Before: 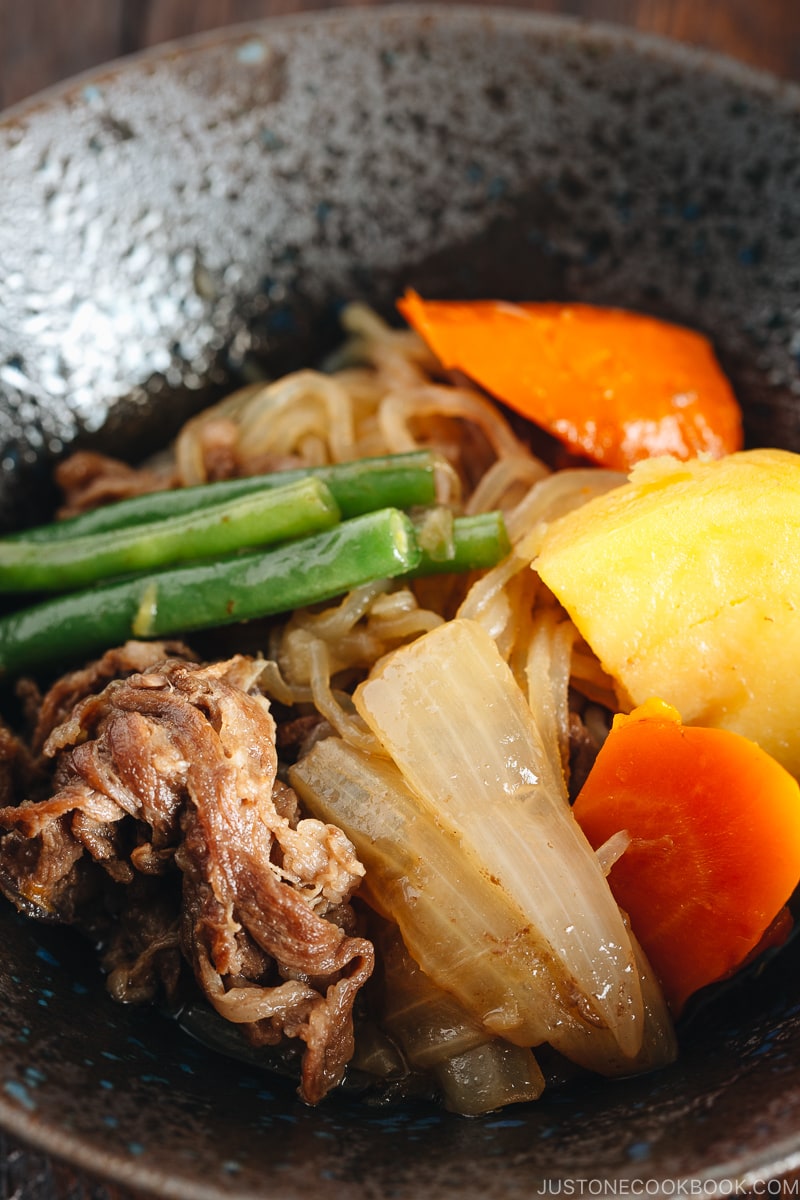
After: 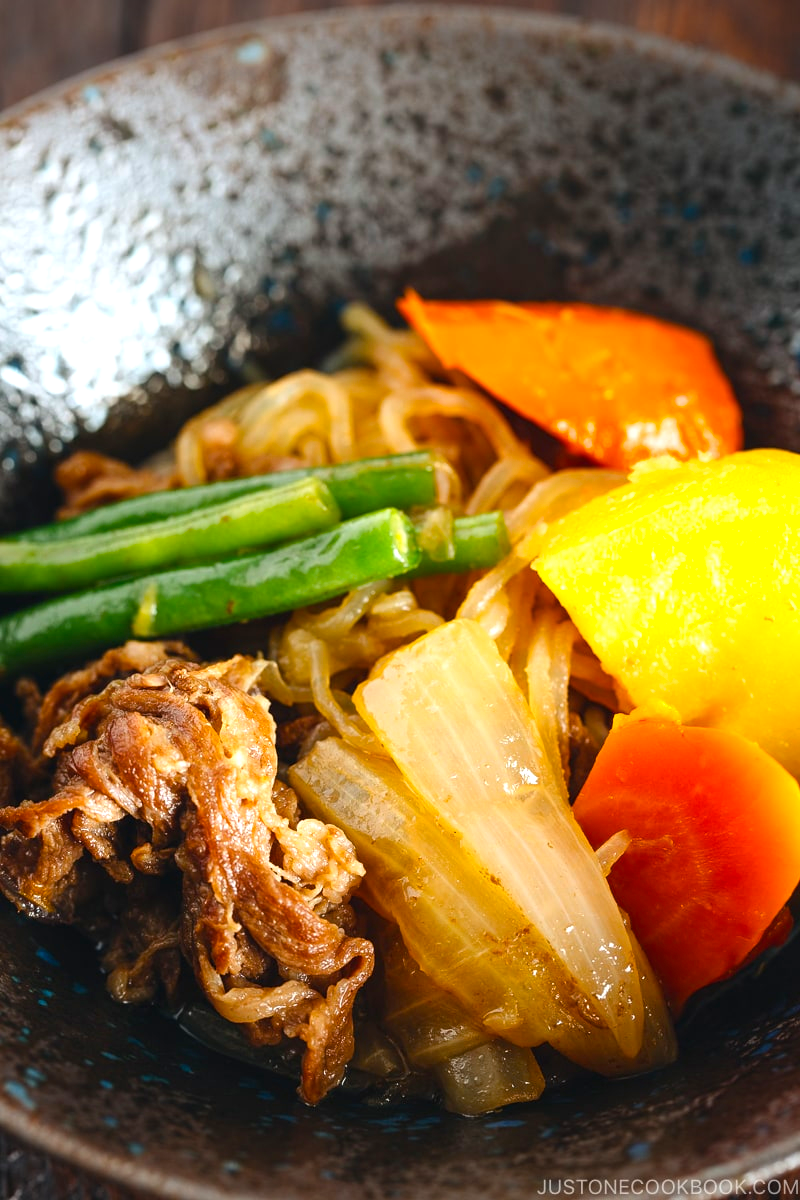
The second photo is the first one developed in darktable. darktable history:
vignetting: fall-off start 99.46%, fall-off radius 71.13%, width/height ratio 1.174
color balance rgb: perceptual saturation grading › global saturation 30.053%, global vibrance 20%
exposure: exposure 0.475 EV, compensate highlight preservation false
